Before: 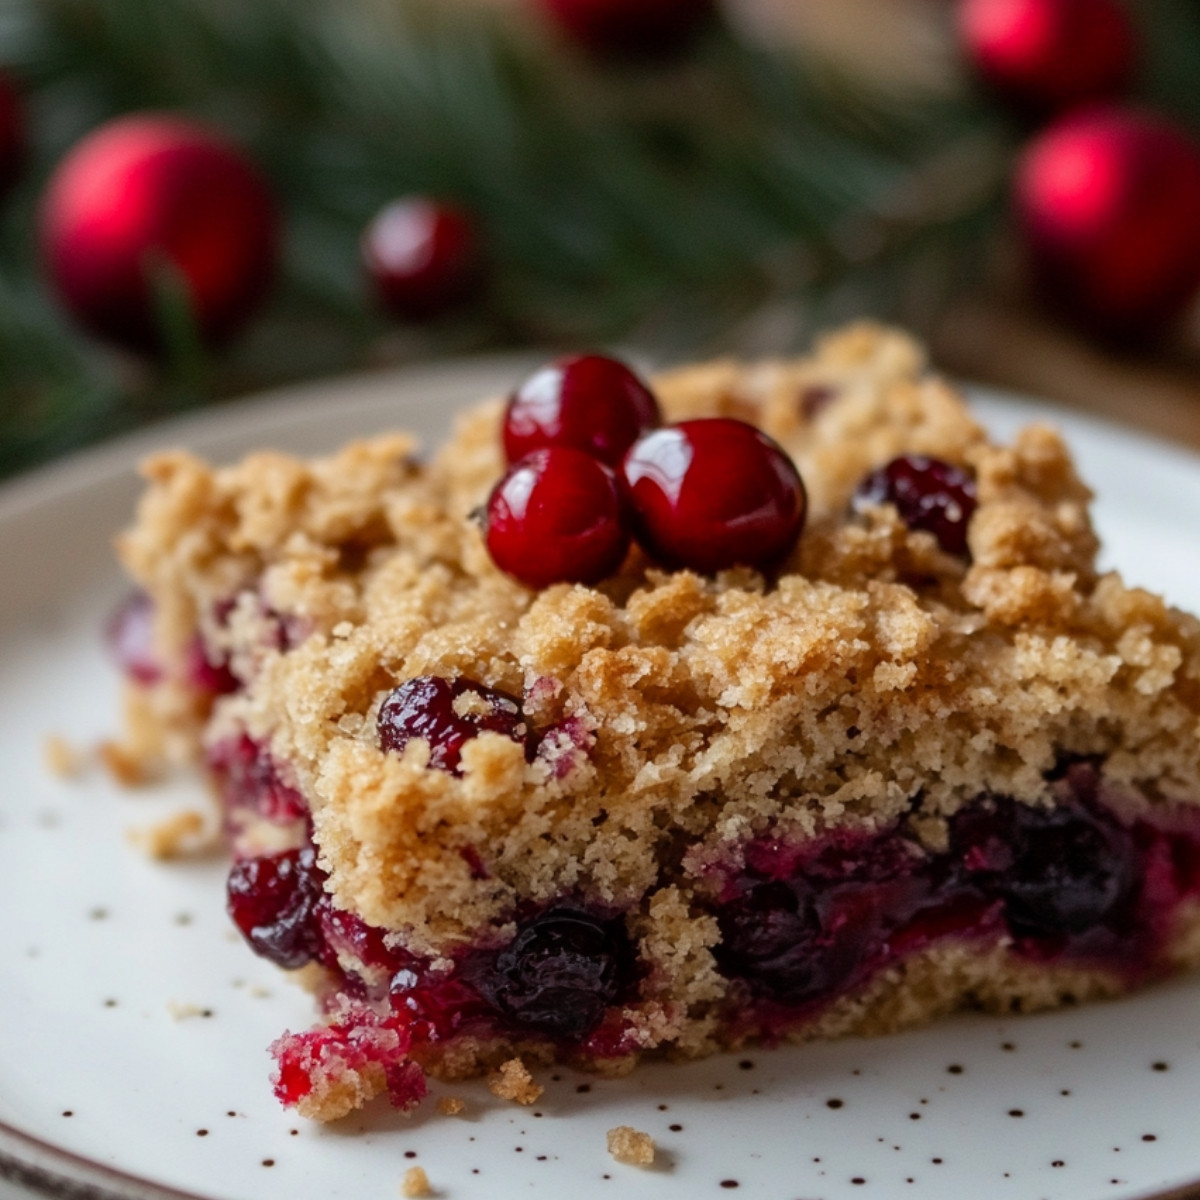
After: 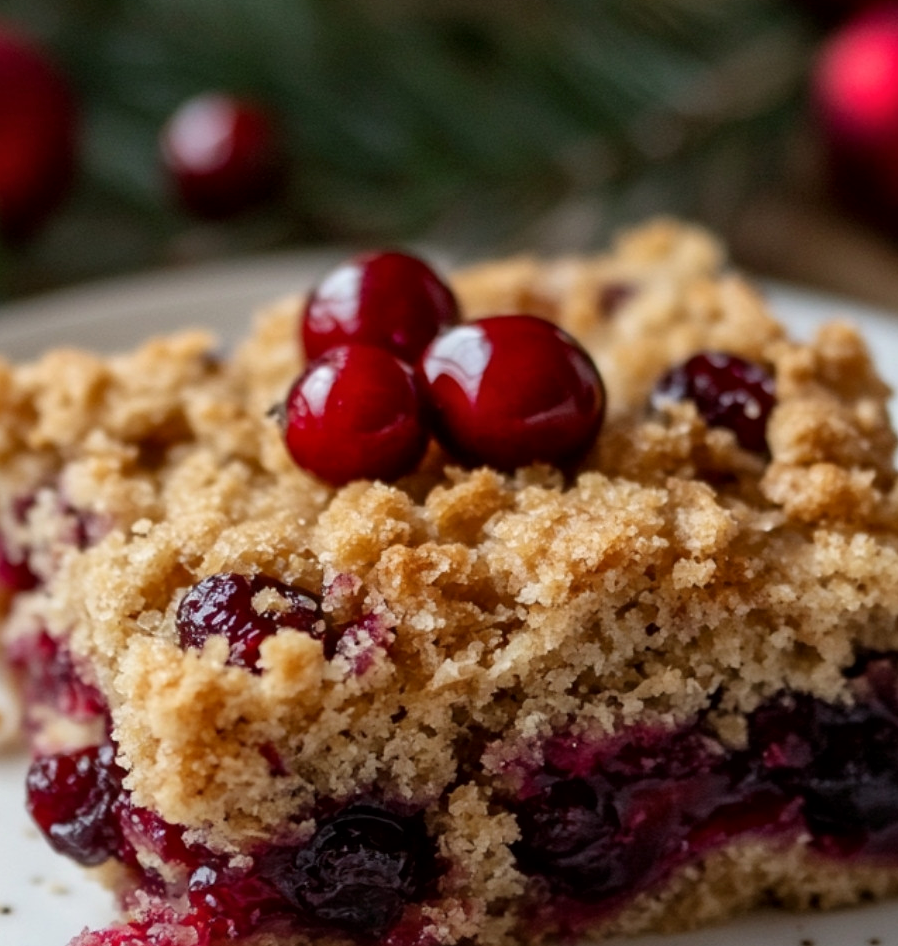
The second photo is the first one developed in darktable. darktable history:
crop: left 16.768%, top 8.653%, right 8.362%, bottom 12.485%
local contrast: mode bilateral grid, contrast 20, coarseness 50, detail 120%, midtone range 0.2
